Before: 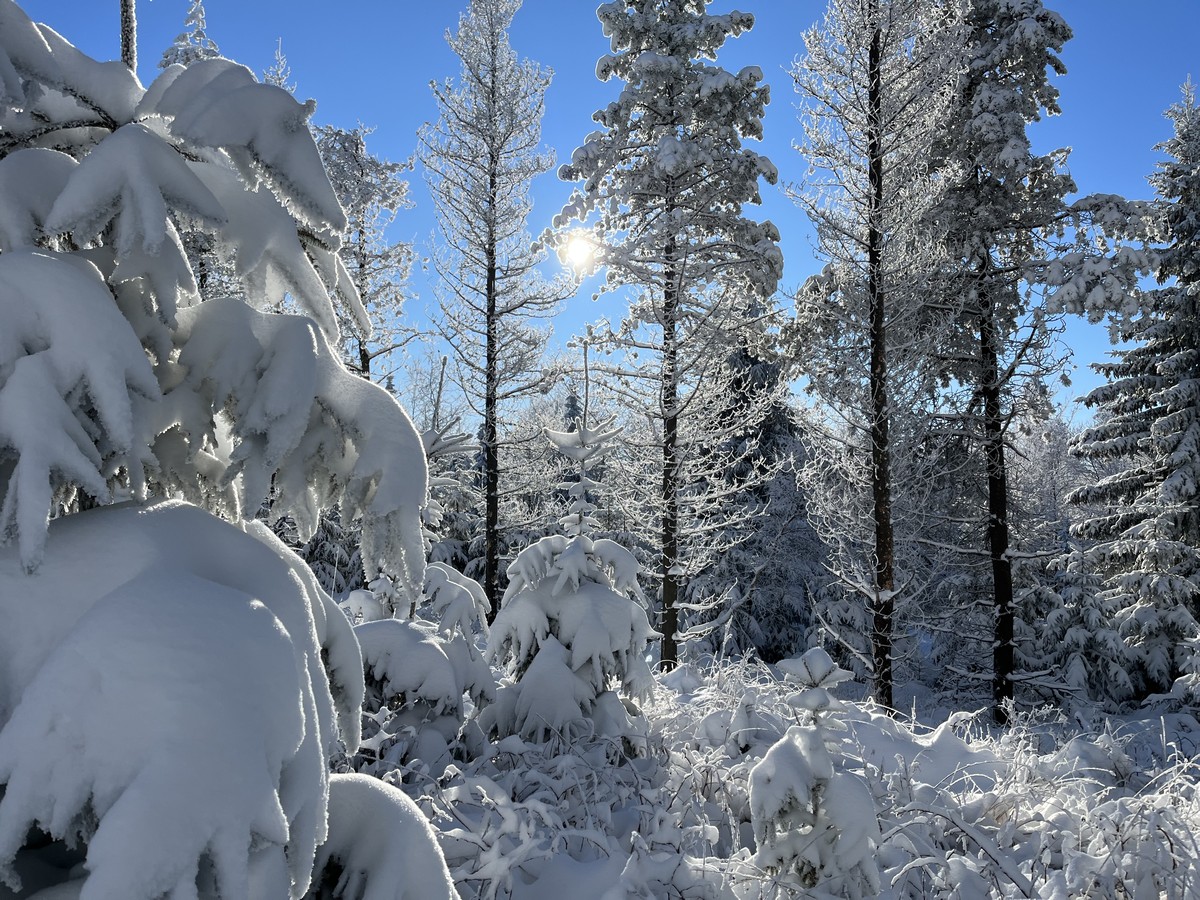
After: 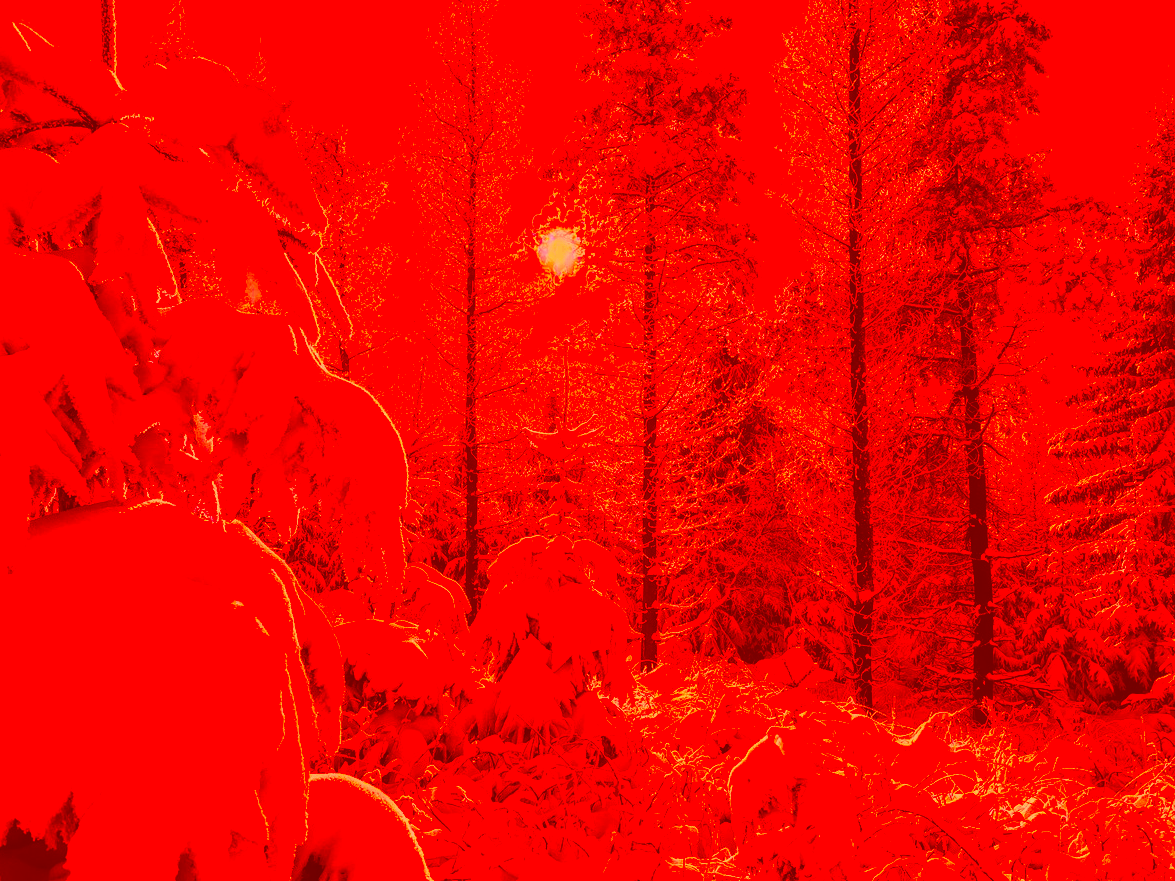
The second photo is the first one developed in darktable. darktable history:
crop: left 1.743%, right 0.268%, bottom 2.011%
shadows and highlights: shadows 37.27, highlights -28.18, soften with gaussian
color correction: highlights a* -39.68, highlights b* -40, shadows a* -40, shadows b* -40, saturation -3
contrast brightness saturation: contrast 0.04, saturation 0.16
tone equalizer: -8 EV -0.75 EV, -7 EV -0.7 EV, -6 EV -0.6 EV, -5 EV -0.4 EV, -3 EV 0.4 EV, -2 EV 0.6 EV, -1 EV 0.7 EV, +0 EV 0.75 EV, edges refinement/feathering 500, mask exposure compensation -1.57 EV, preserve details no
local contrast: on, module defaults
